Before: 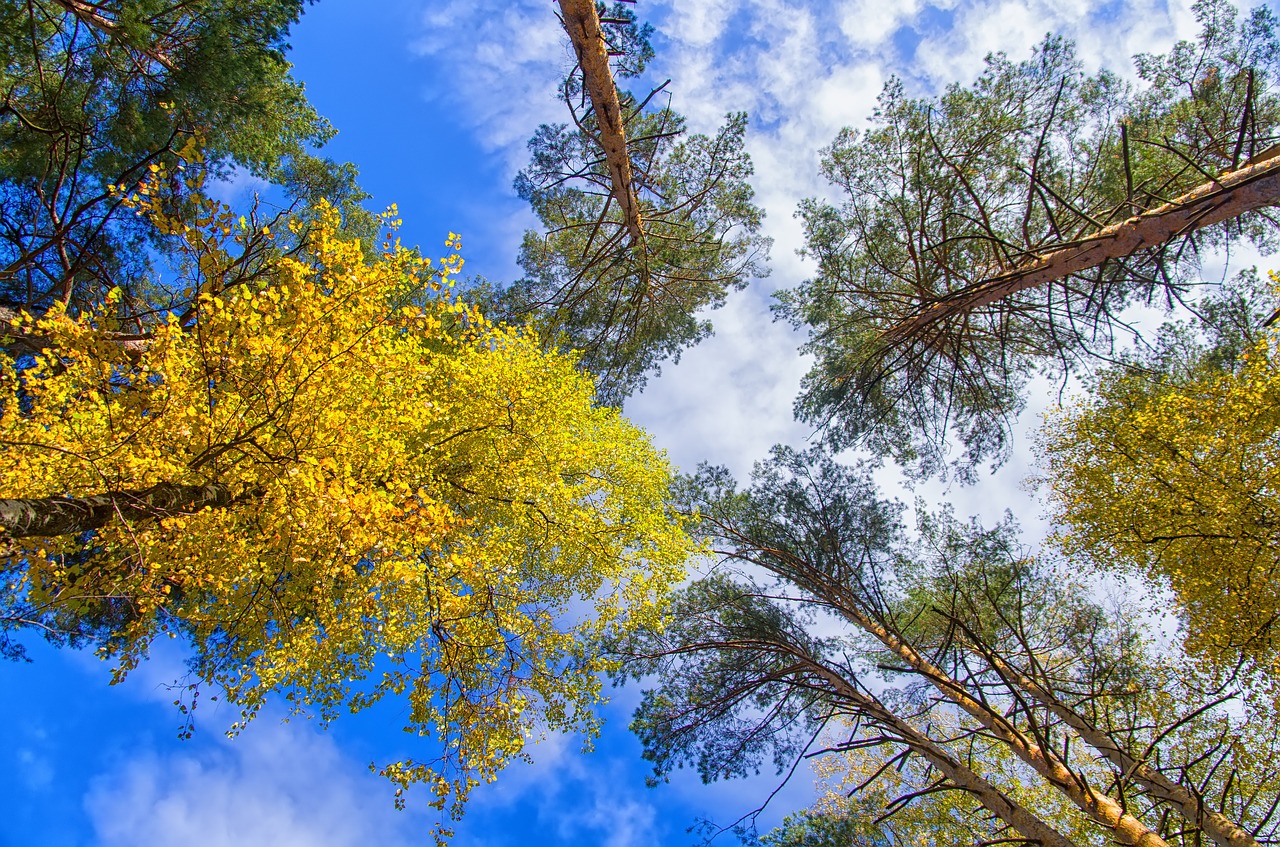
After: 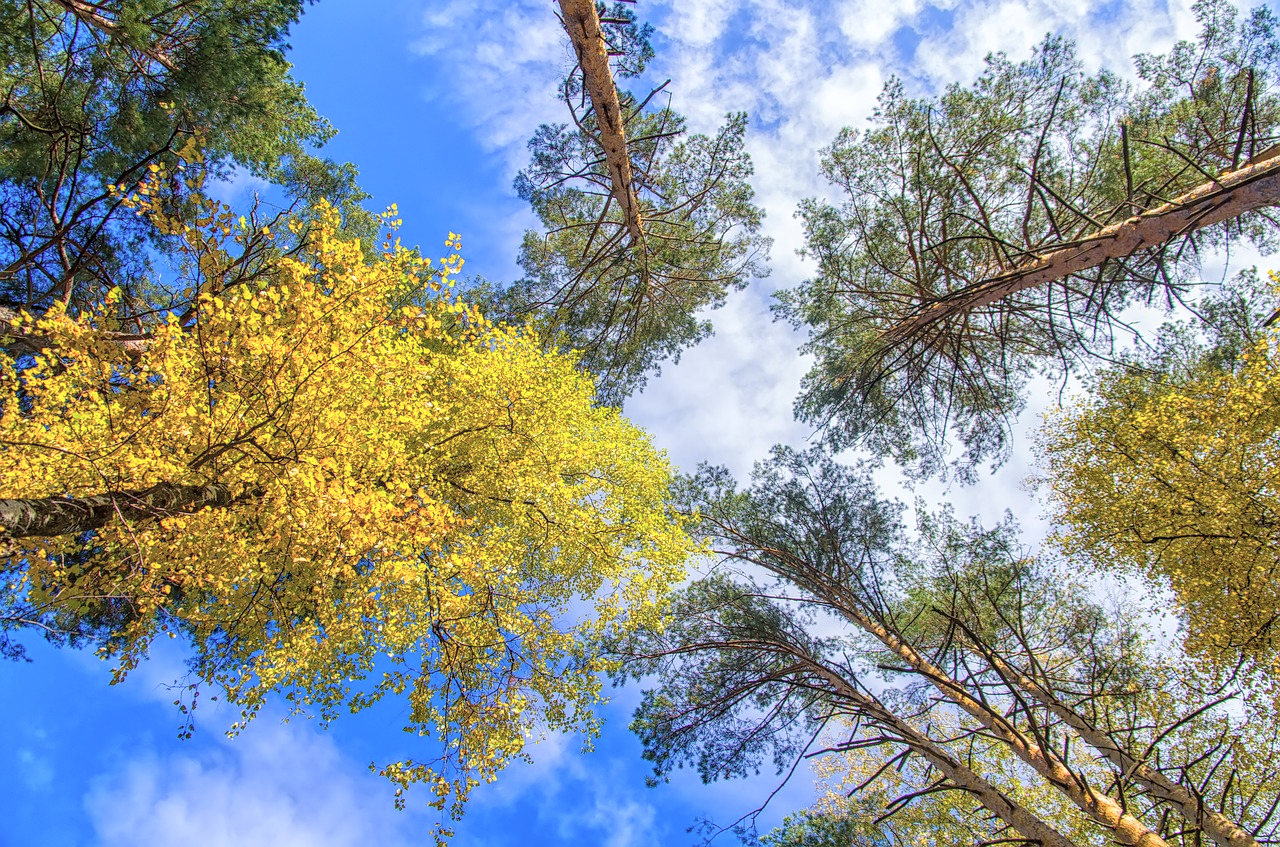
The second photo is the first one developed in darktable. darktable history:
local contrast: on, module defaults
color zones: curves: ch0 [(0, 0.5) (0.143, 0.52) (0.286, 0.5) (0.429, 0.5) (0.571, 0.5) (0.714, 0.5) (0.857, 0.5) (1, 0.5)]; ch1 [(0, 0.489) (0.155, 0.45) (0.286, 0.466) (0.429, 0.5) (0.571, 0.5) (0.714, 0.5) (0.857, 0.5) (1, 0.489)]
contrast brightness saturation: brightness 0.13
